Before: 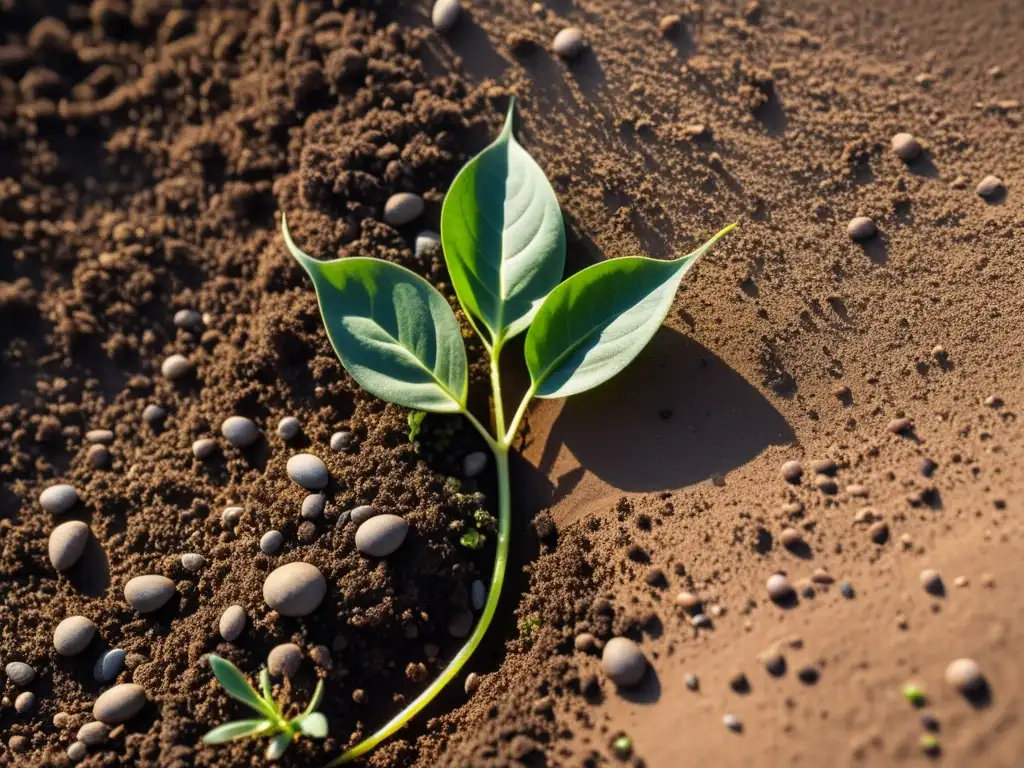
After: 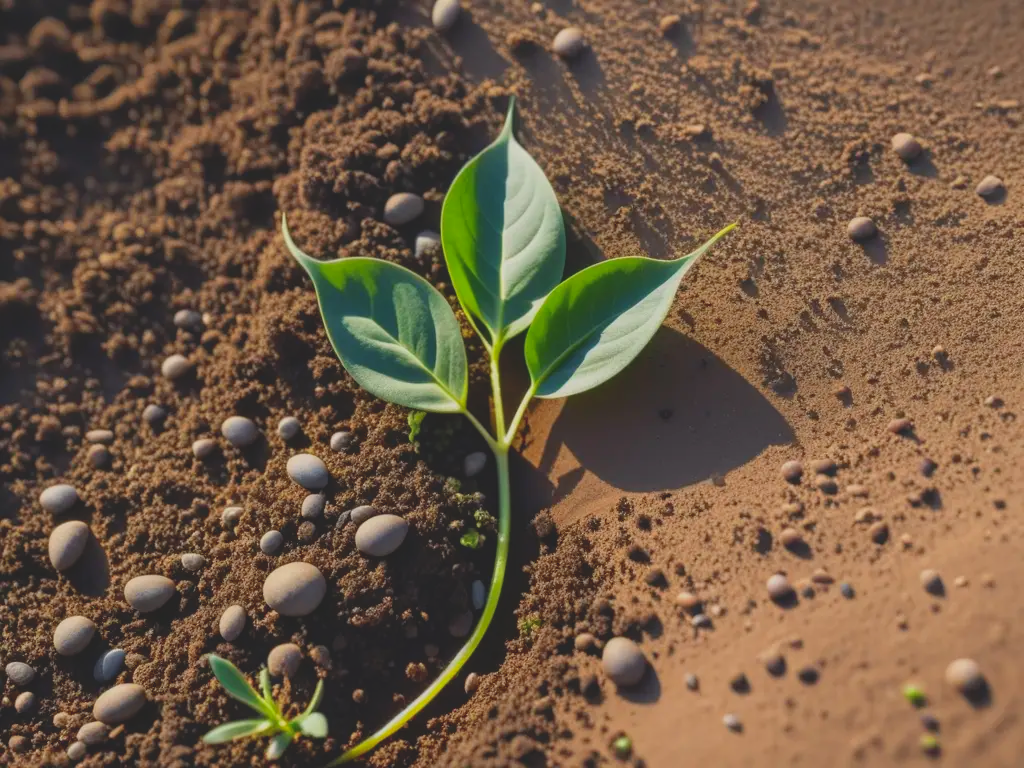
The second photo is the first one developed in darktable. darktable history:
contrast brightness saturation: contrast -0.278
